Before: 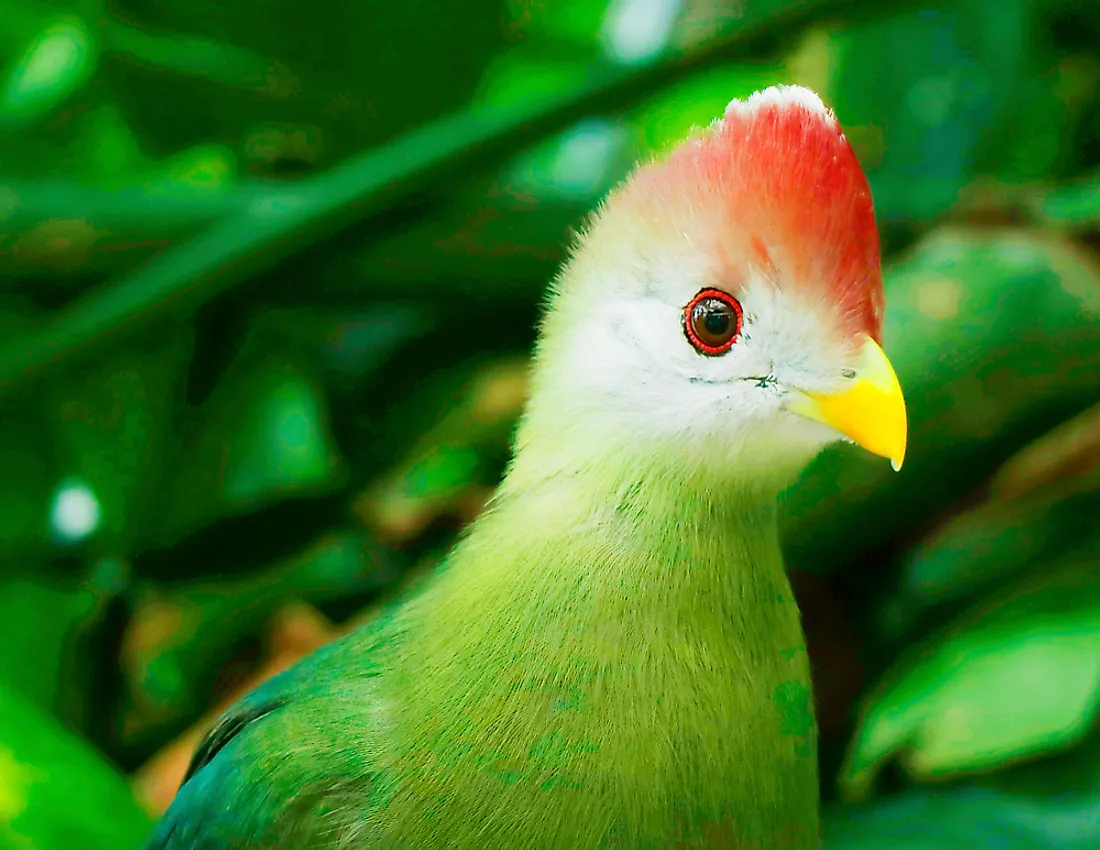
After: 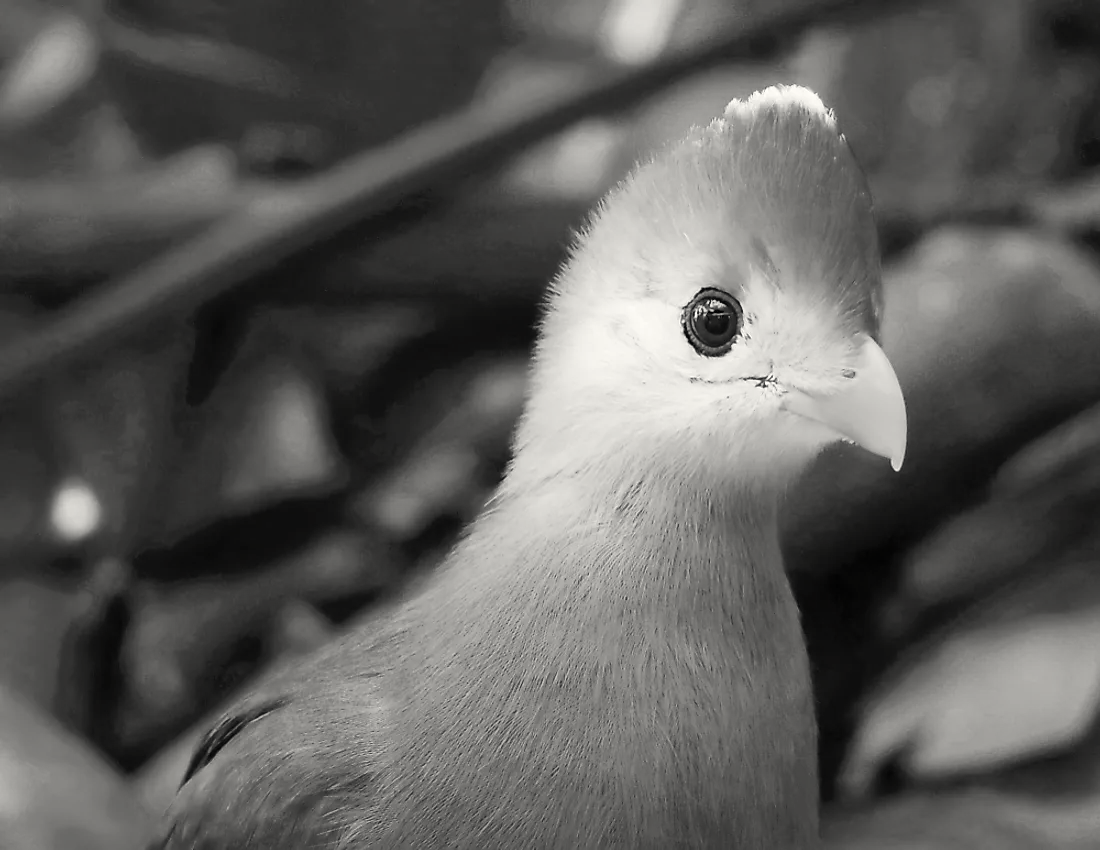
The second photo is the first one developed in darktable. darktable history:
color correction: highlights b* 3.02
color calibration: output gray [0.23, 0.37, 0.4, 0], illuminant custom, x 0.373, y 0.389, temperature 4229.53 K
